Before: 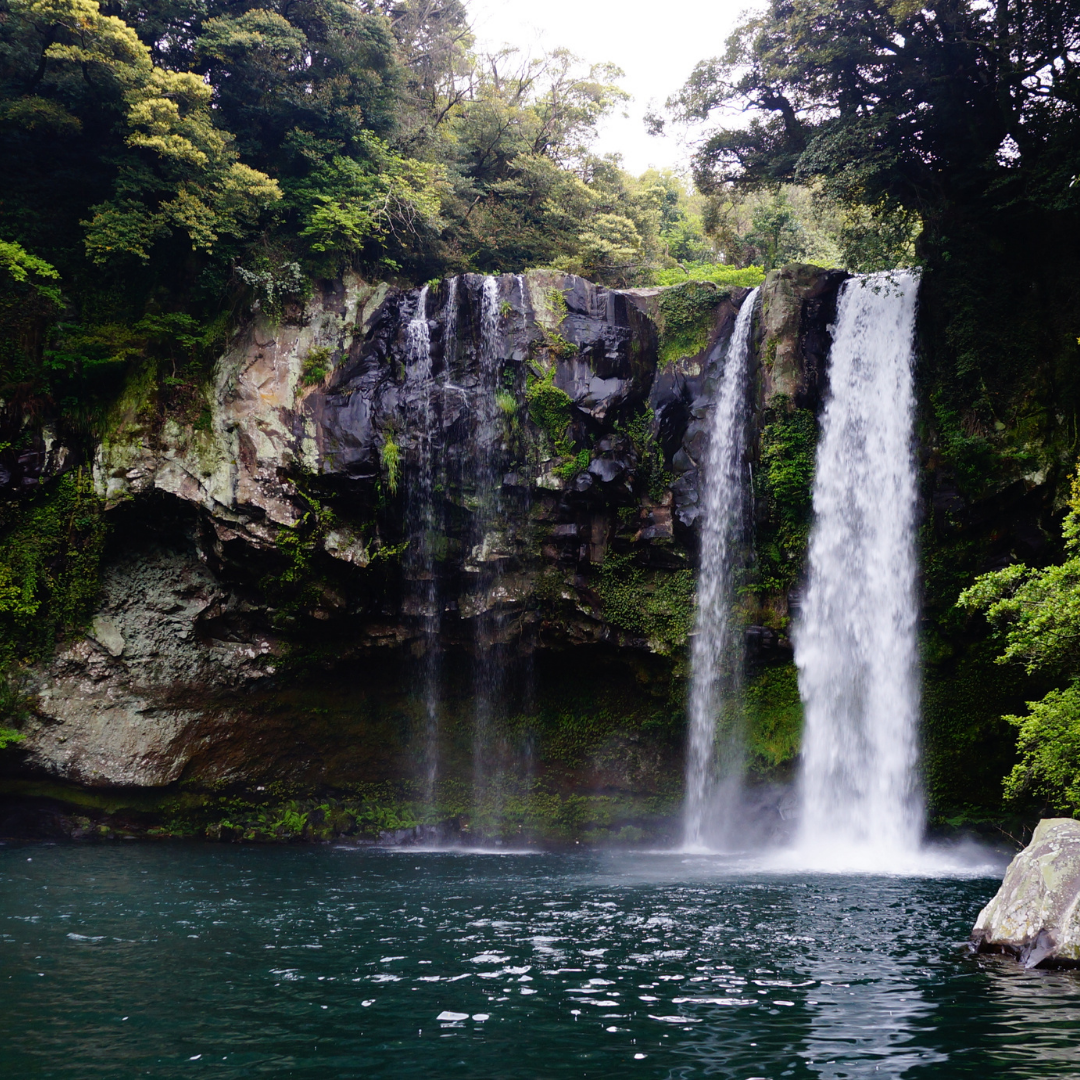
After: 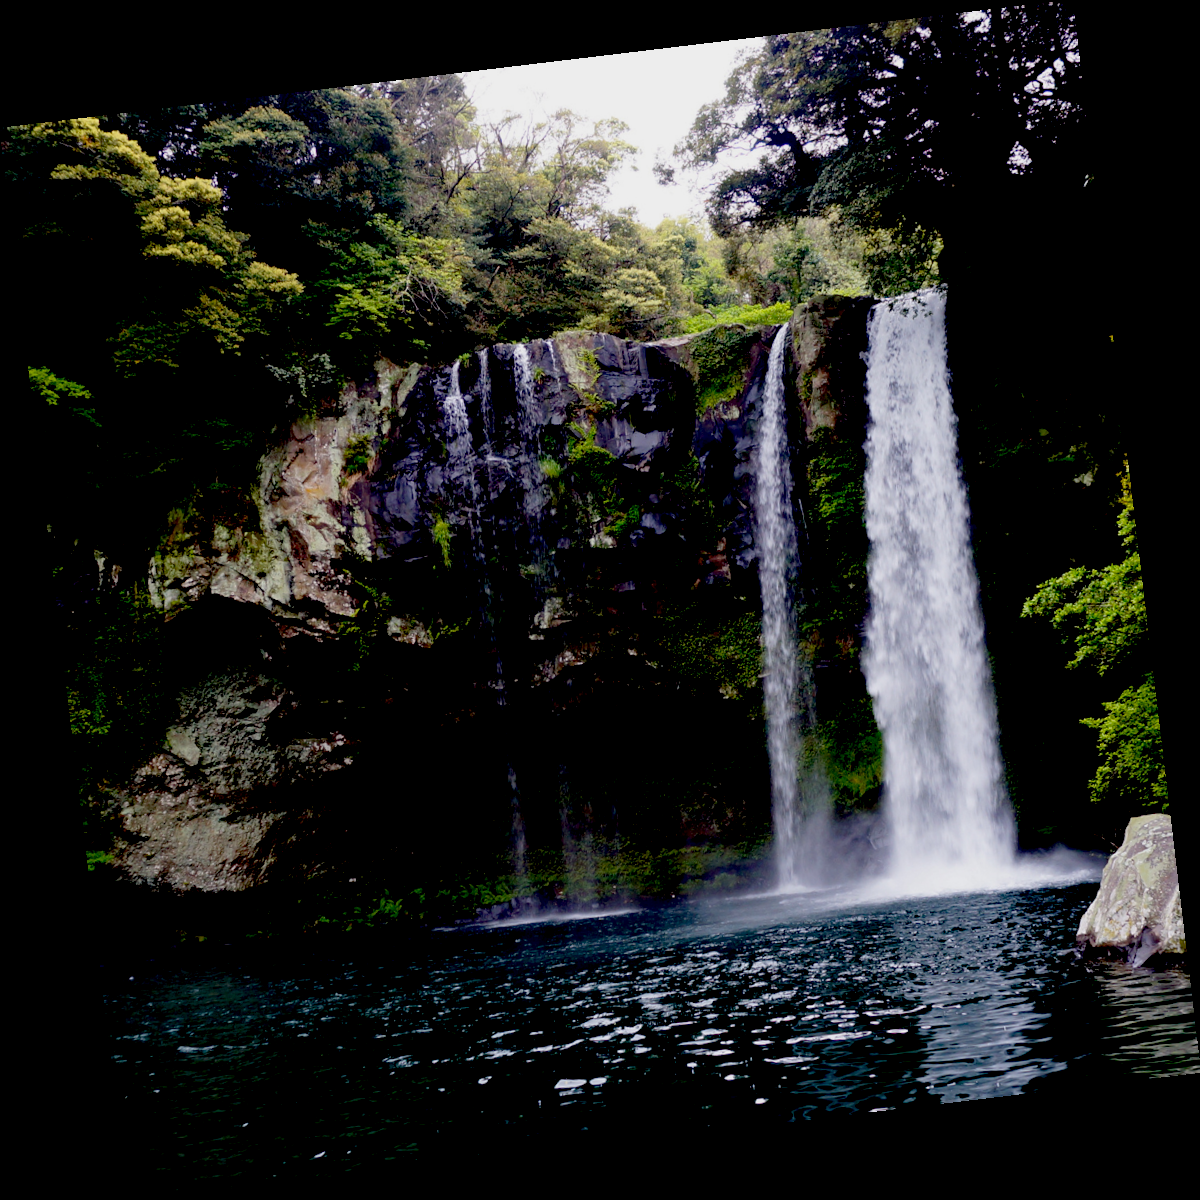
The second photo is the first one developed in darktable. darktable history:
rotate and perspective: rotation -6.83°, automatic cropping off
exposure: black level correction 0.046, exposure -0.228 EV, compensate highlight preservation false
